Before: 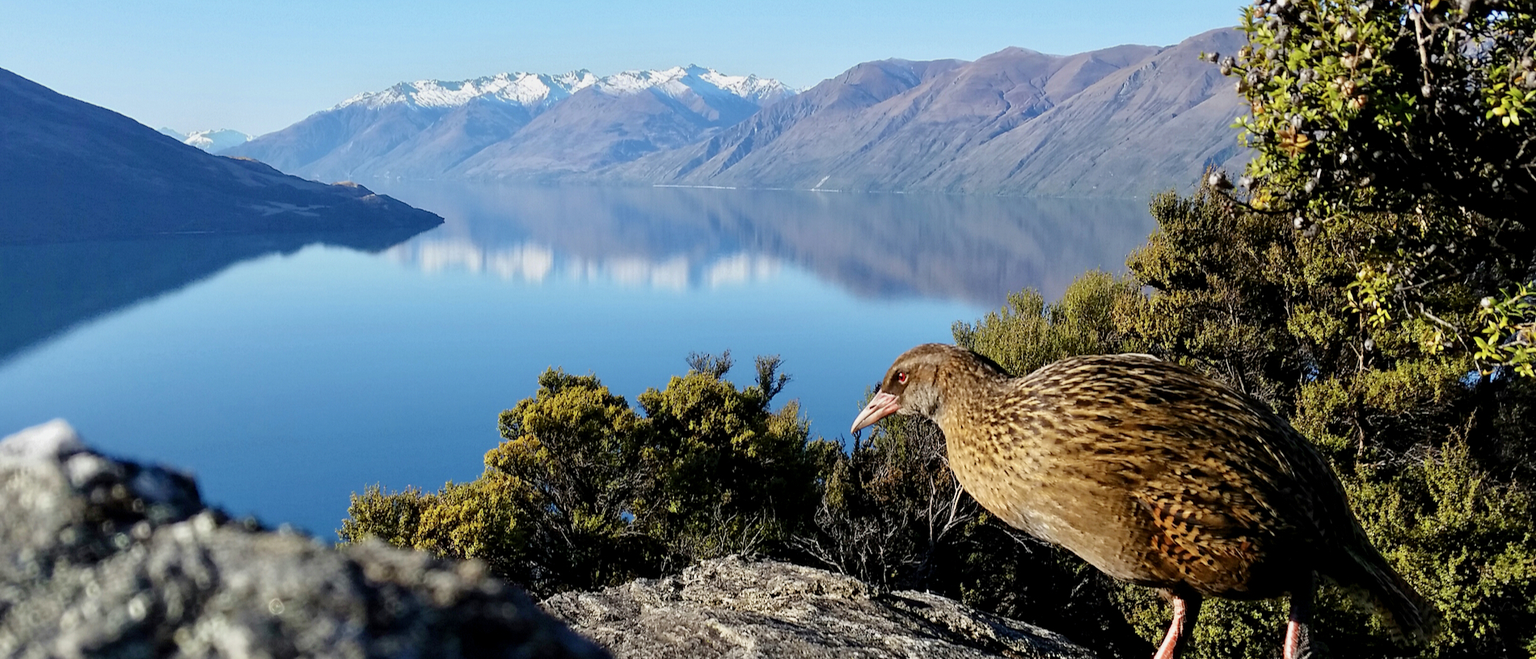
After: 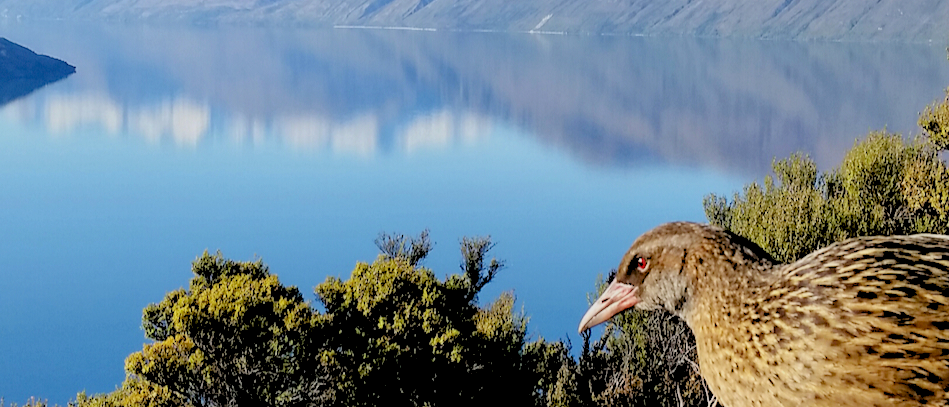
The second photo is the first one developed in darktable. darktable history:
rgb levels: preserve colors sum RGB, levels [[0.038, 0.433, 0.934], [0, 0.5, 1], [0, 0.5, 1]]
crop: left 25%, top 25%, right 25%, bottom 25%
